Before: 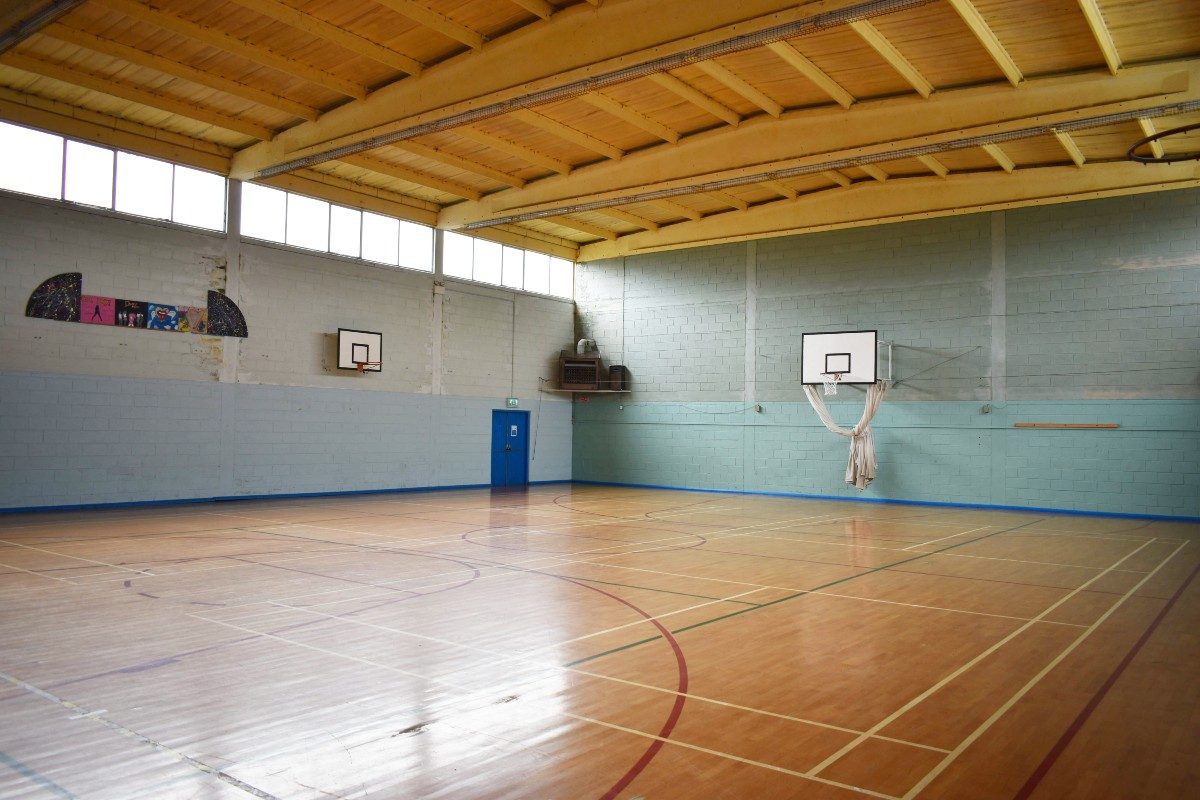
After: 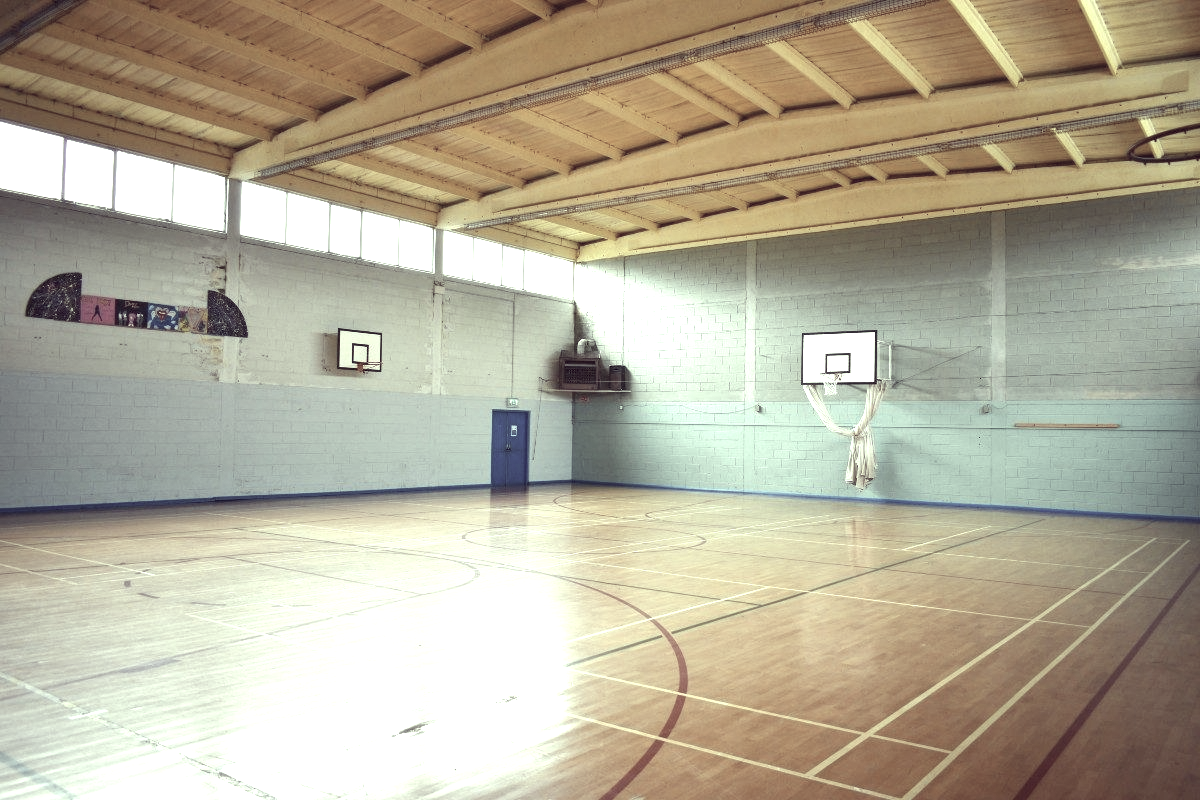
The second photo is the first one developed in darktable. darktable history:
local contrast: highlights 102%, shadows 101%, detail 119%, midtone range 0.2
exposure: black level correction 0, exposure 0.899 EV, compensate highlight preservation false
color correction: highlights a* -20.63, highlights b* 20.83, shadows a* 19.59, shadows b* -20.01, saturation 0.417
